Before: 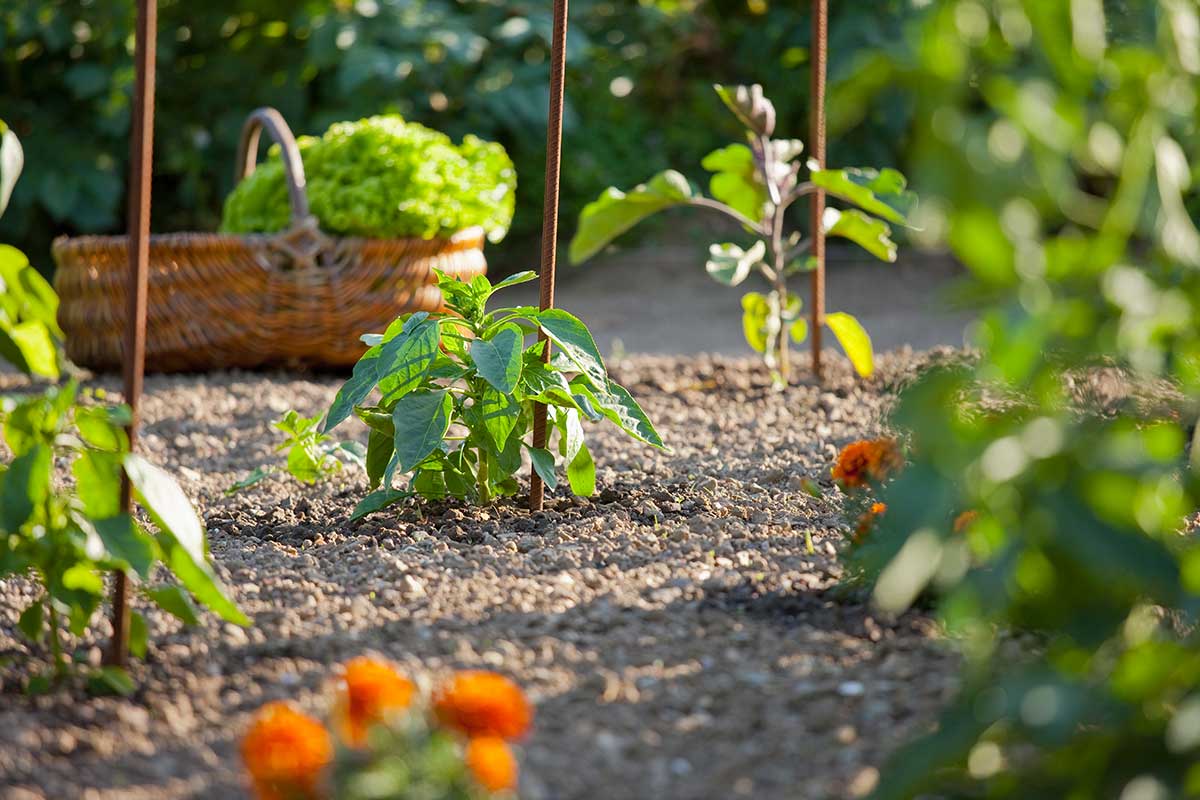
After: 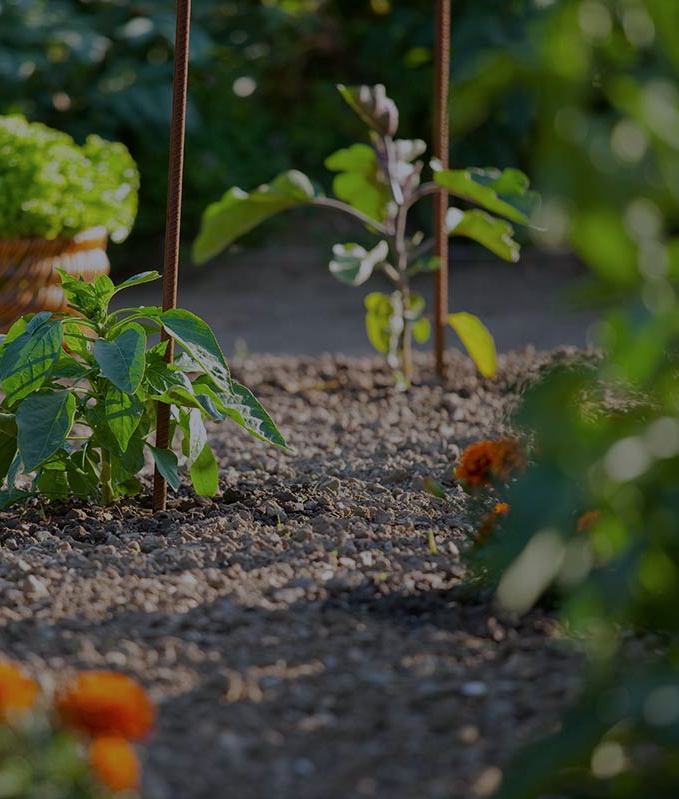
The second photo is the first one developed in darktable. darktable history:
exposure: exposure -1.468 EV, compensate highlight preservation false
crop: left 31.458%, top 0%, right 11.876%
color calibration: illuminant as shot in camera, x 0.358, y 0.373, temperature 4628.91 K
